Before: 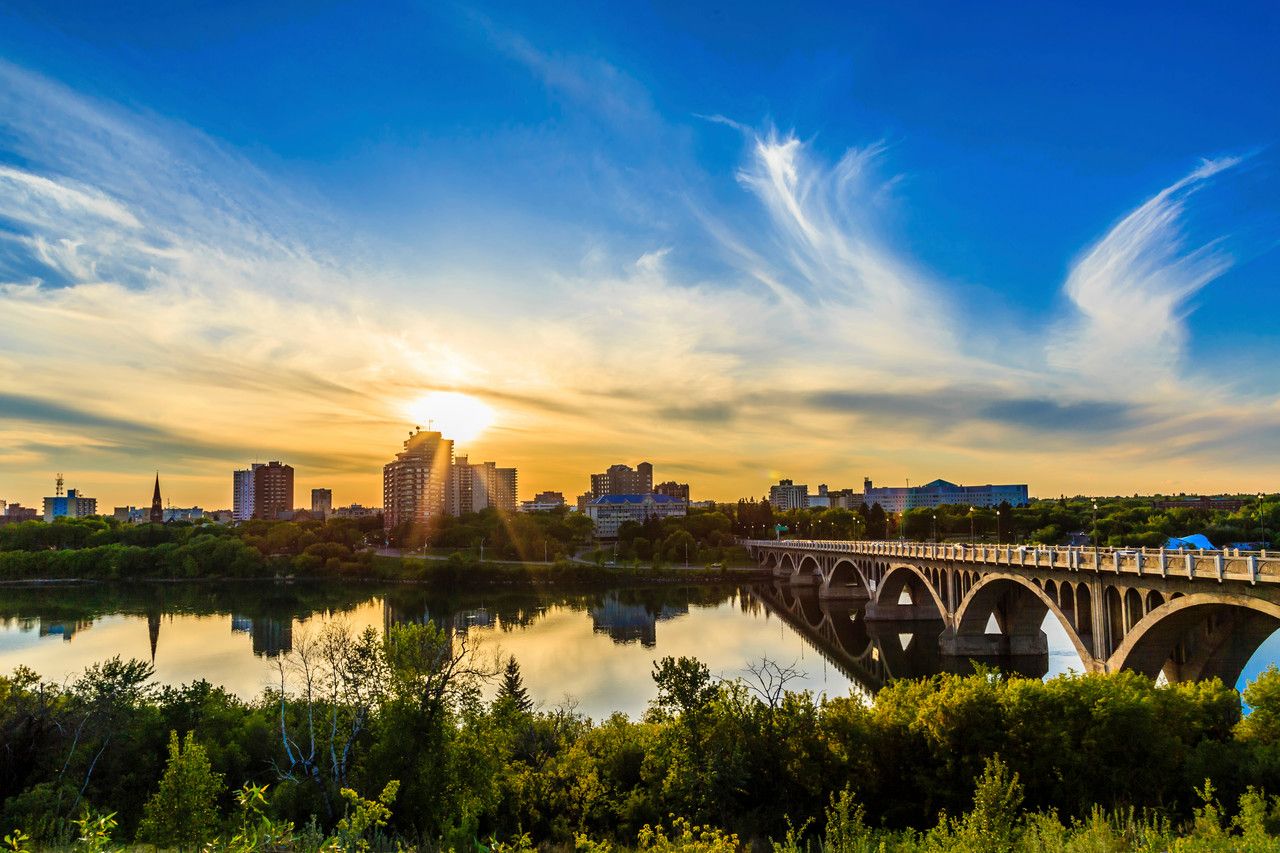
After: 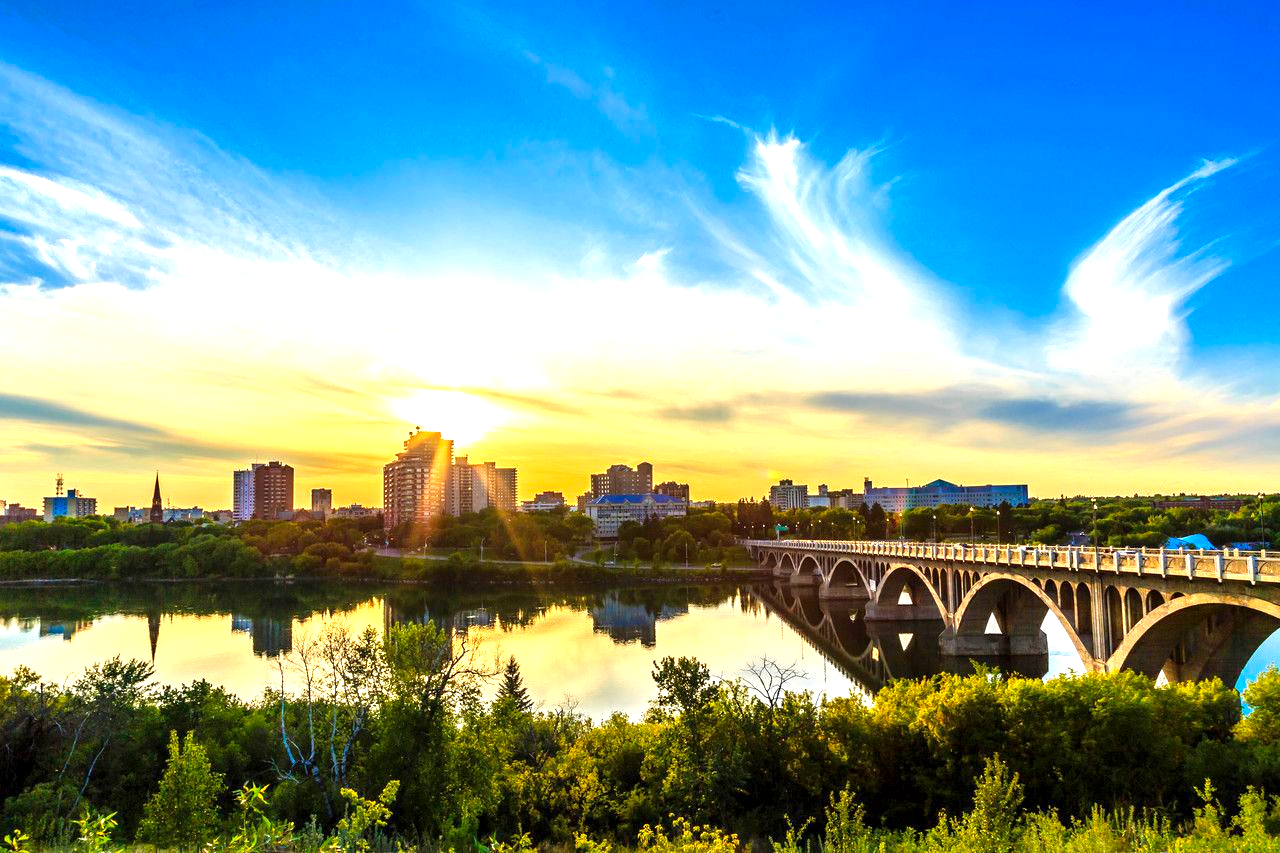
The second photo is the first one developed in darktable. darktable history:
exposure: black level correction 0.001, exposure 0.959 EV, compensate highlight preservation false
contrast brightness saturation: saturation 0.125
shadows and highlights: shadows 31.06, highlights 1.64, soften with gaussian
